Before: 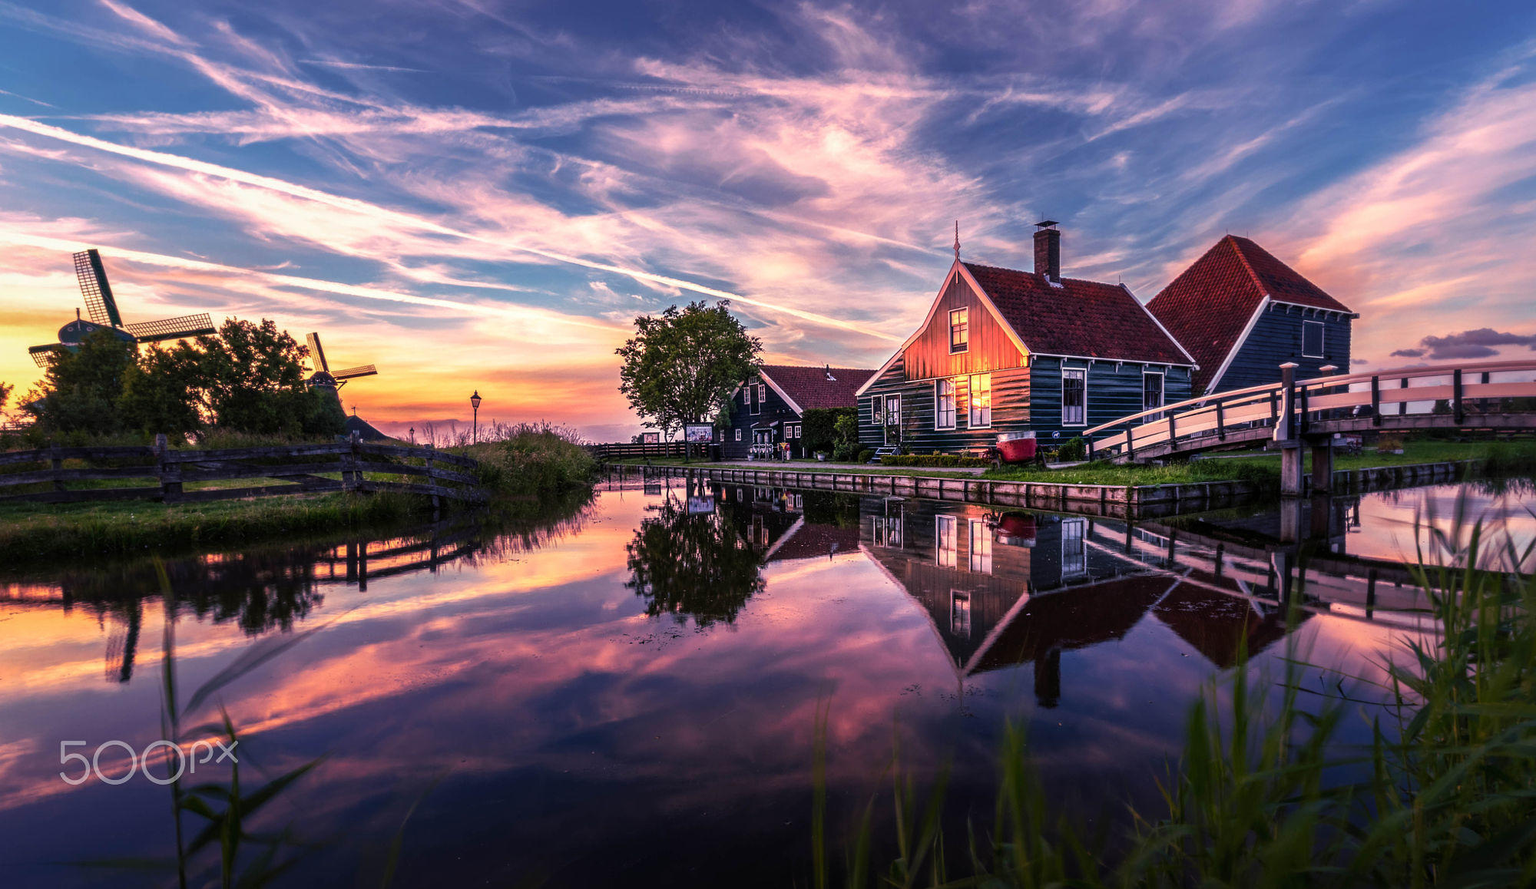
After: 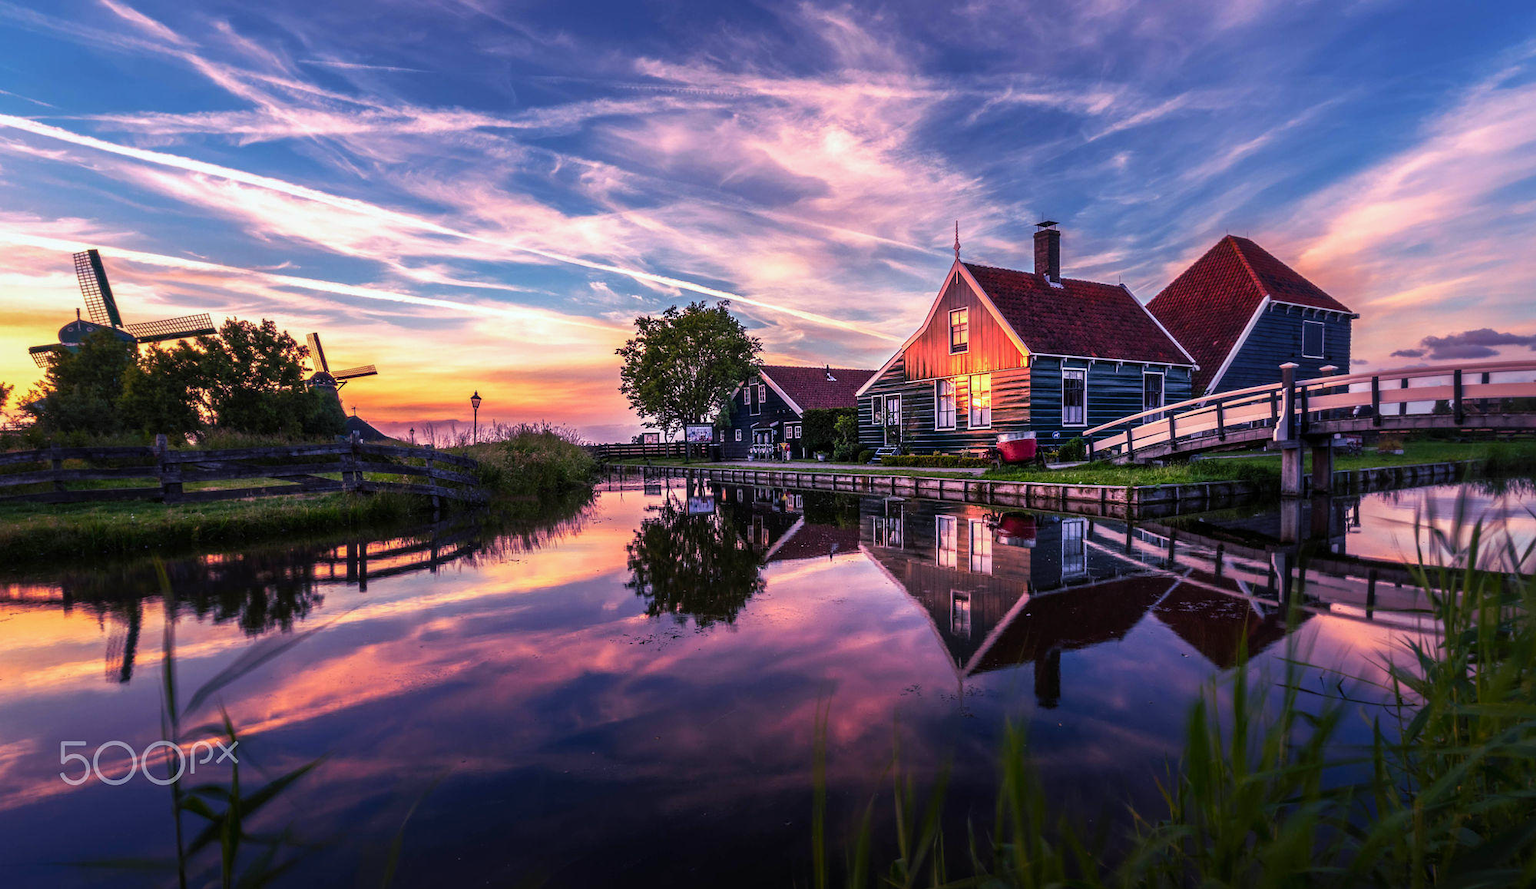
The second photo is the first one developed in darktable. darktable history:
color correction: saturation 1.1
white balance: red 0.967, blue 1.049
